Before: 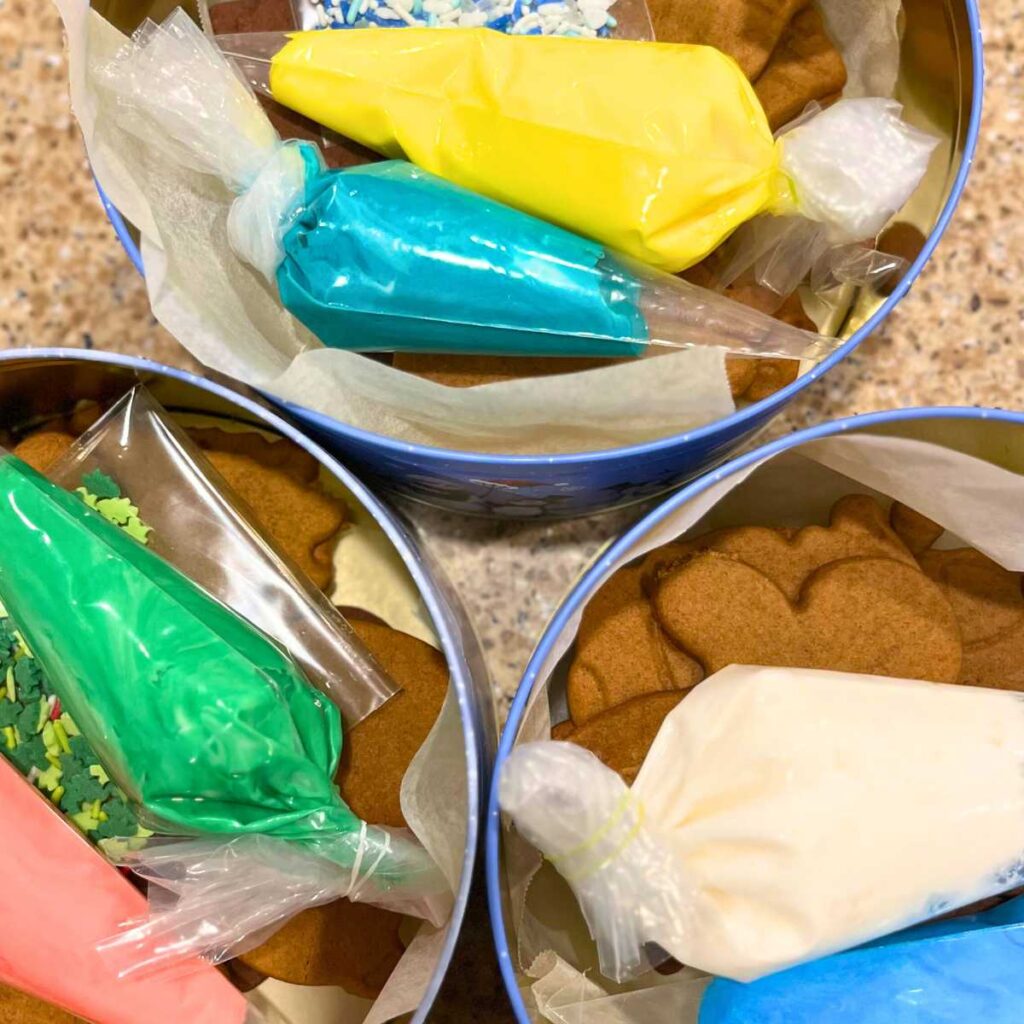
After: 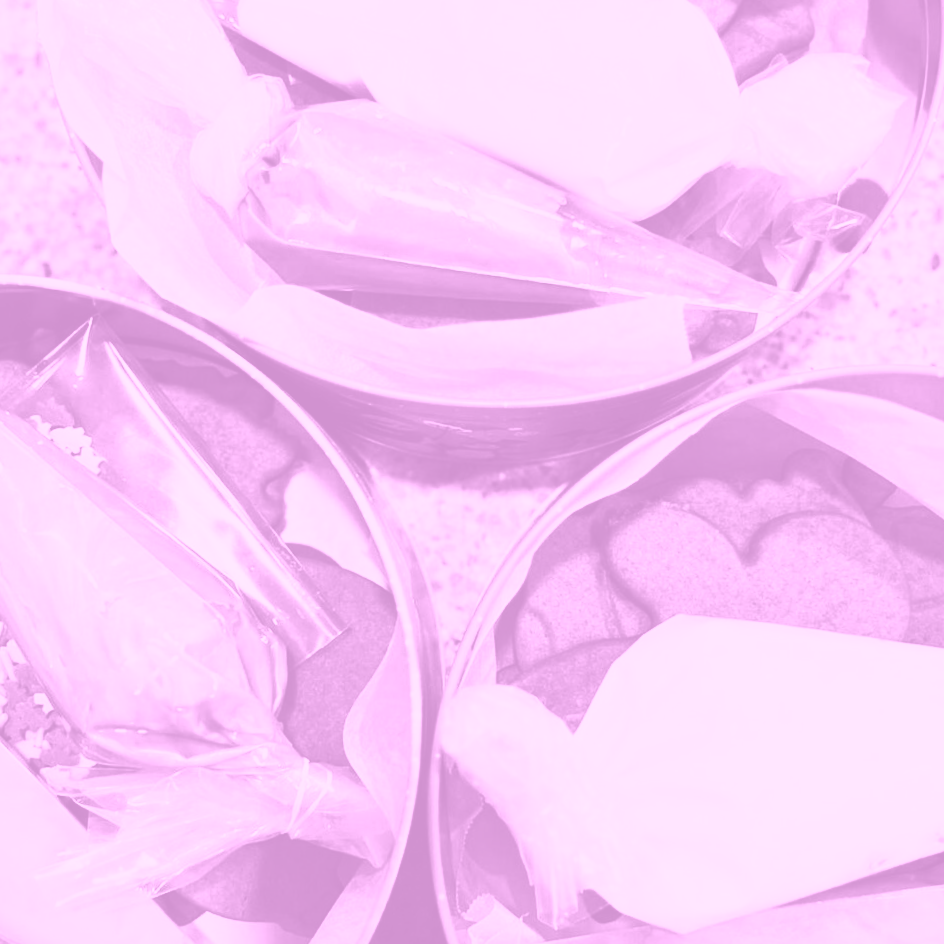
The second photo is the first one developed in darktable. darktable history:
exposure: black level correction 0.001, exposure 0.191 EV, compensate highlight preservation false
crop and rotate: angle -1.96°, left 3.097%, top 4.154%, right 1.586%, bottom 0.529%
colorize: hue 331.2°, saturation 75%, source mix 30.28%, lightness 70.52%, version 1
contrast brightness saturation: contrast 0.32, brightness -0.08, saturation 0.17
